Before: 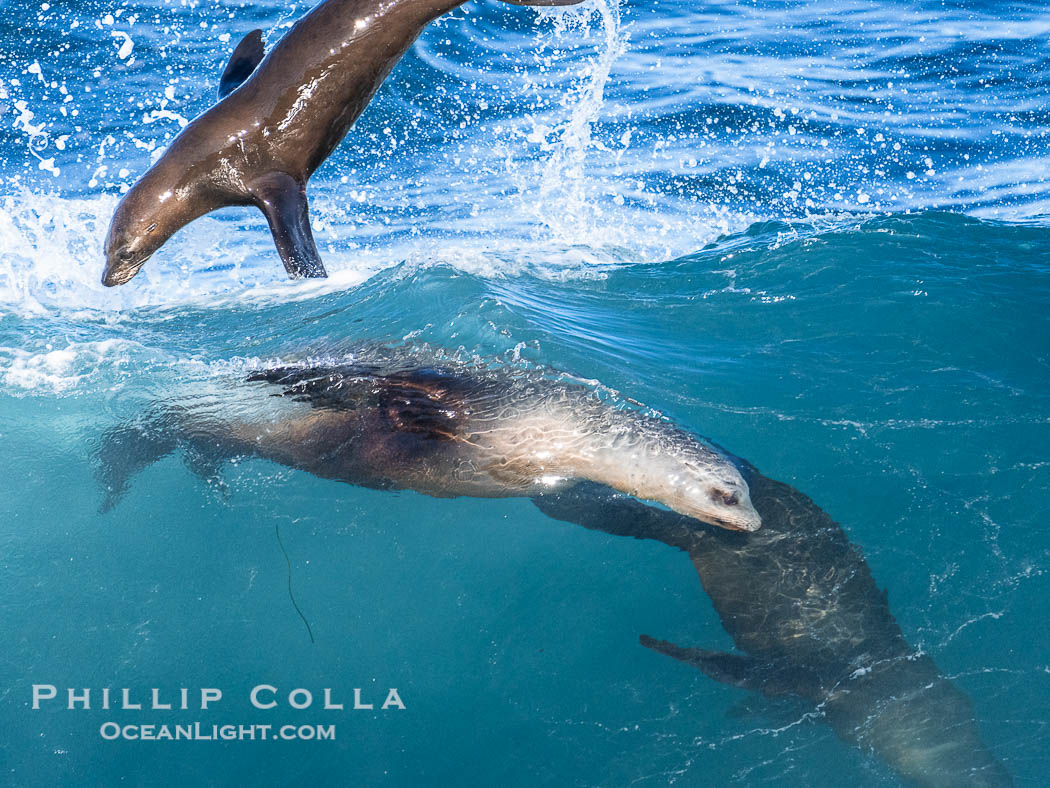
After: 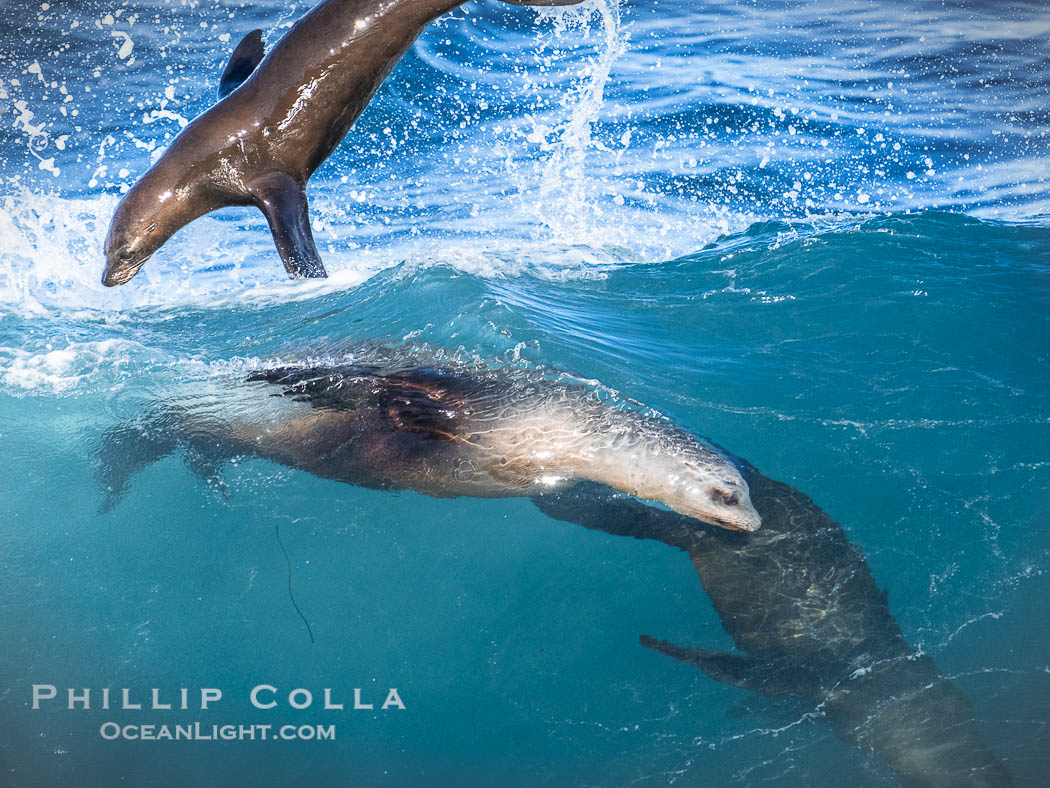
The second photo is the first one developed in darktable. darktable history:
vignetting: fall-off start 100.64%, width/height ratio 1.324
